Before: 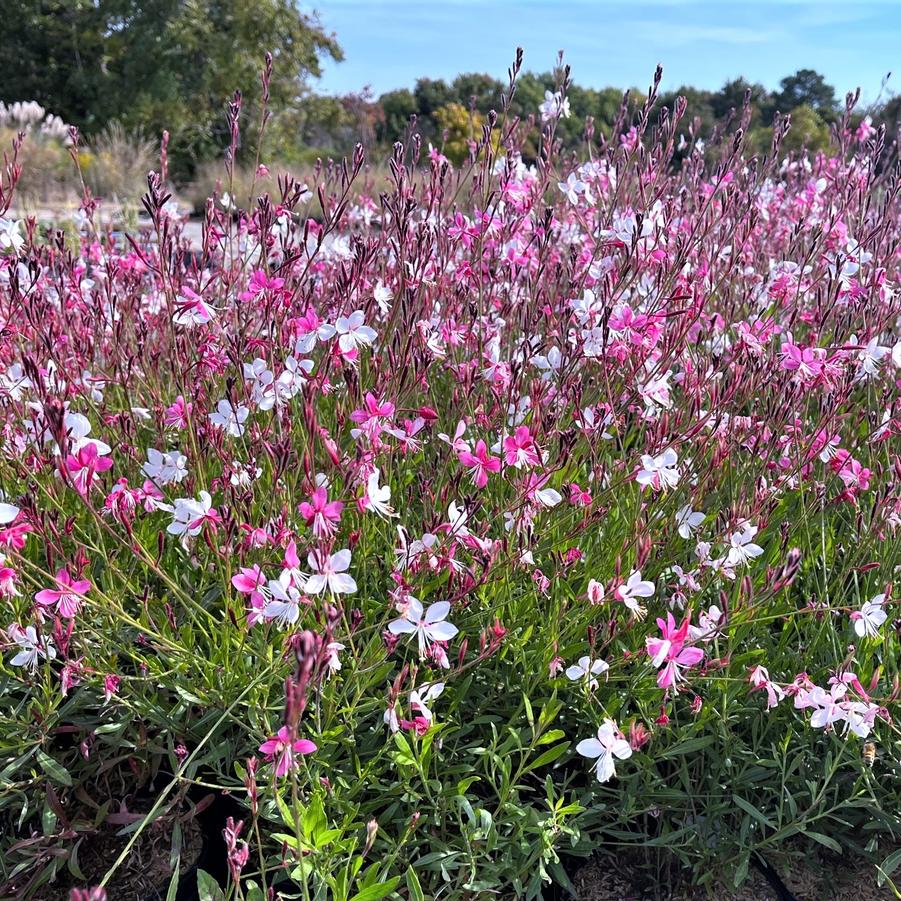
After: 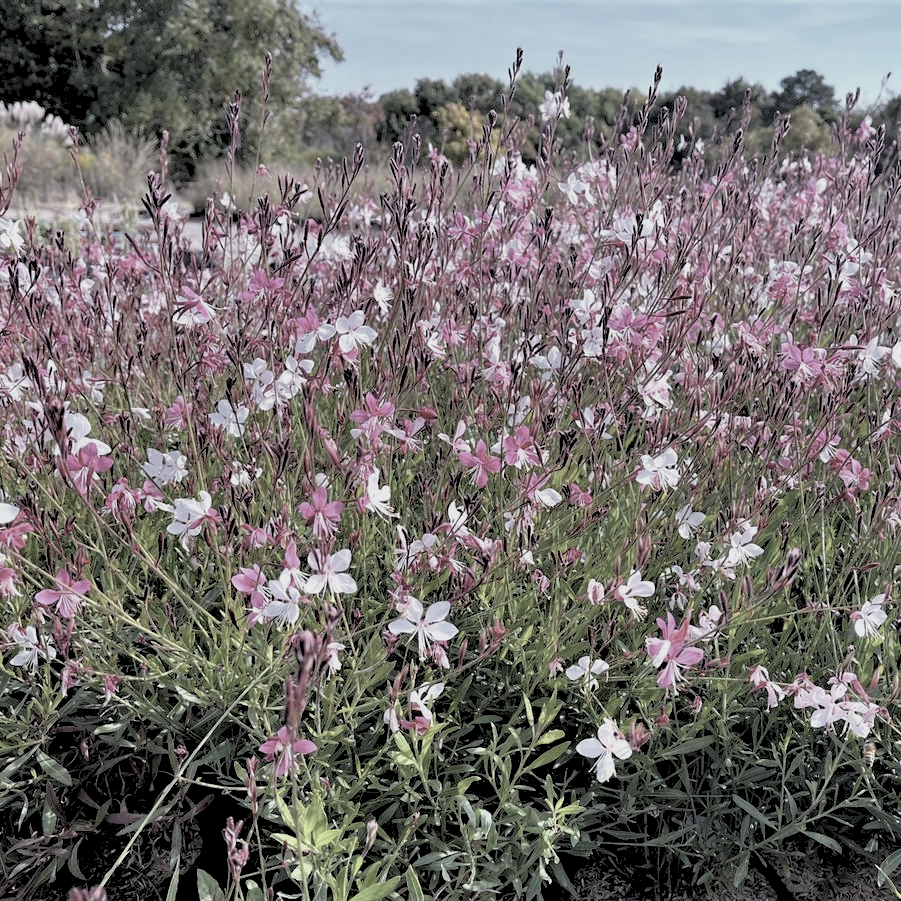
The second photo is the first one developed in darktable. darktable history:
color correction: saturation 0.3
velvia: on, module defaults
rgb levels: preserve colors sum RGB, levels [[0.038, 0.433, 0.934], [0, 0.5, 1], [0, 0.5, 1]]
